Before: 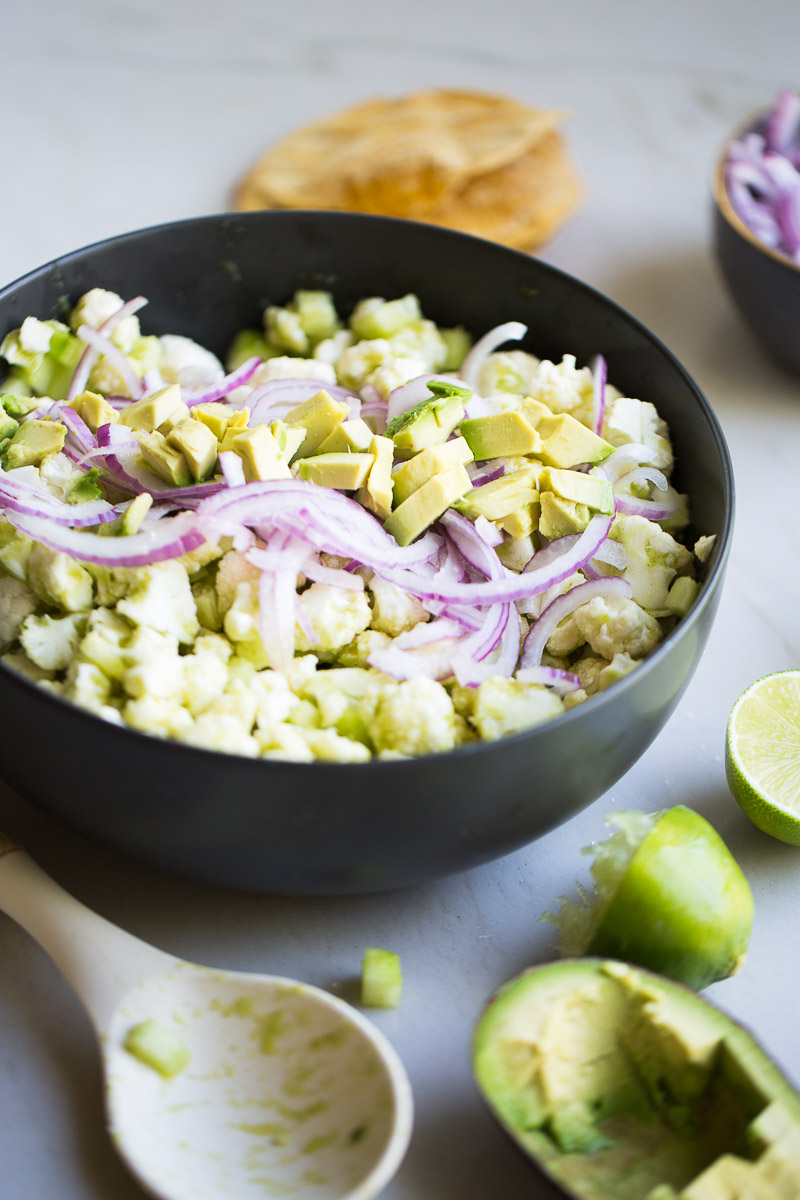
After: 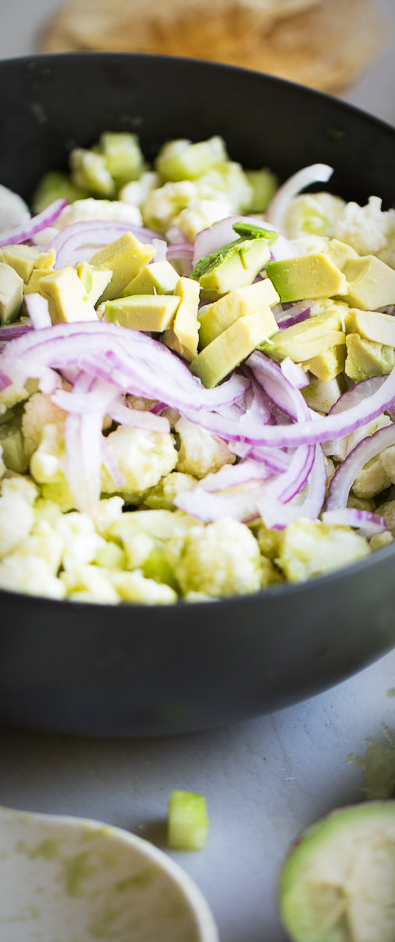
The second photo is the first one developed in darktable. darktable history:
crop and rotate: angle 0.02°, left 24.353%, top 13.219%, right 26.156%, bottom 8.224%
vignetting: fall-off radius 60%, automatic ratio true
